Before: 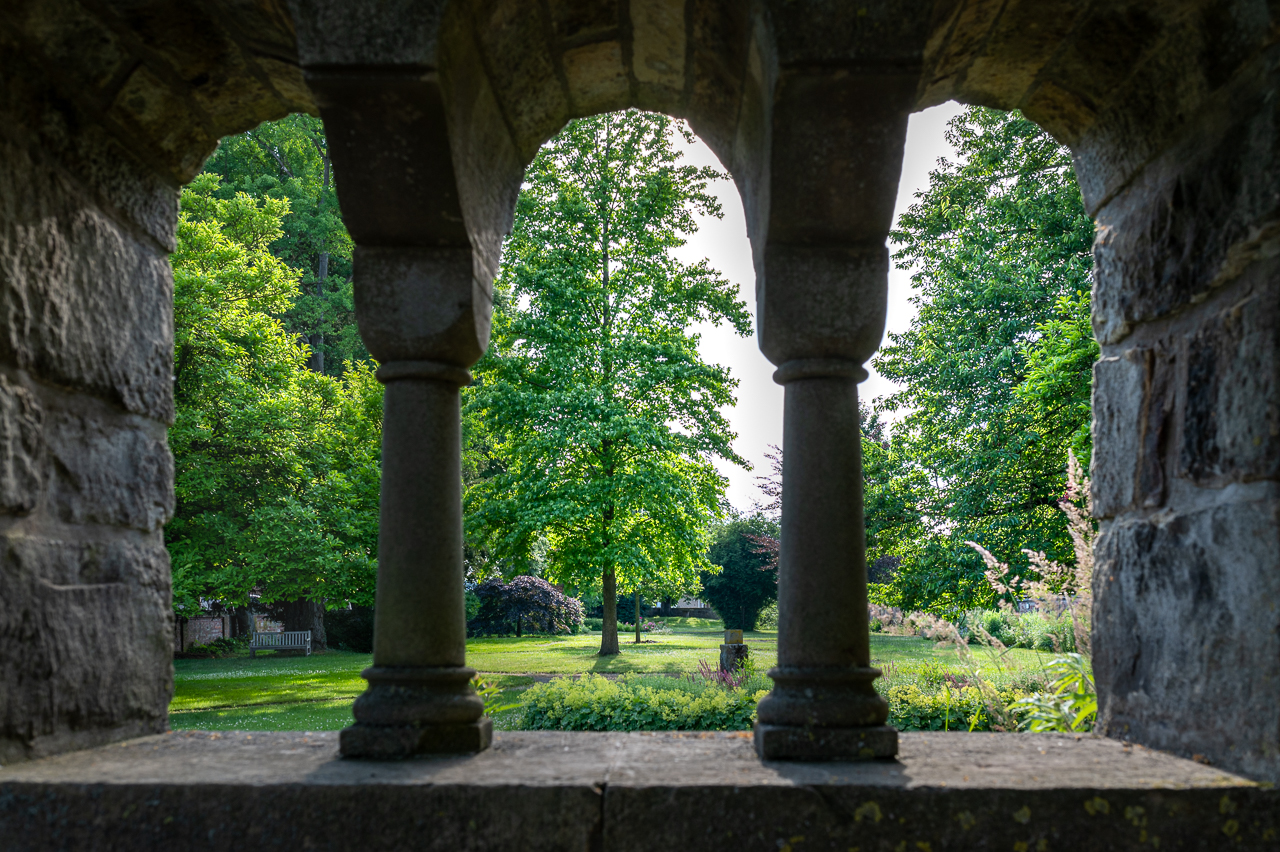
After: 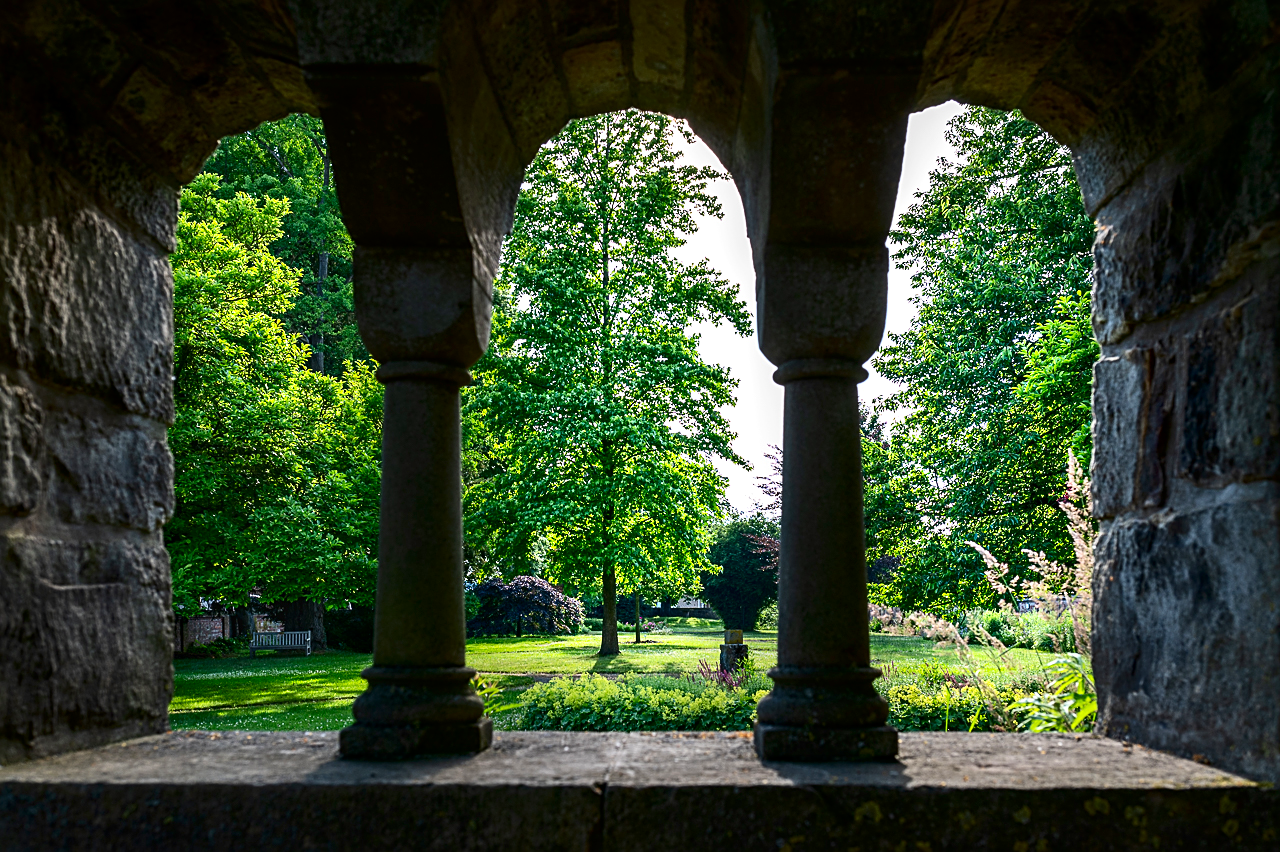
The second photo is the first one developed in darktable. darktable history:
sharpen: amount 0.476
contrast brightness saturation: contrast 0.189, brightness -0.105, saturation 0.21
exposure: exposure 0.22 EV, compensate highlight preservation false
